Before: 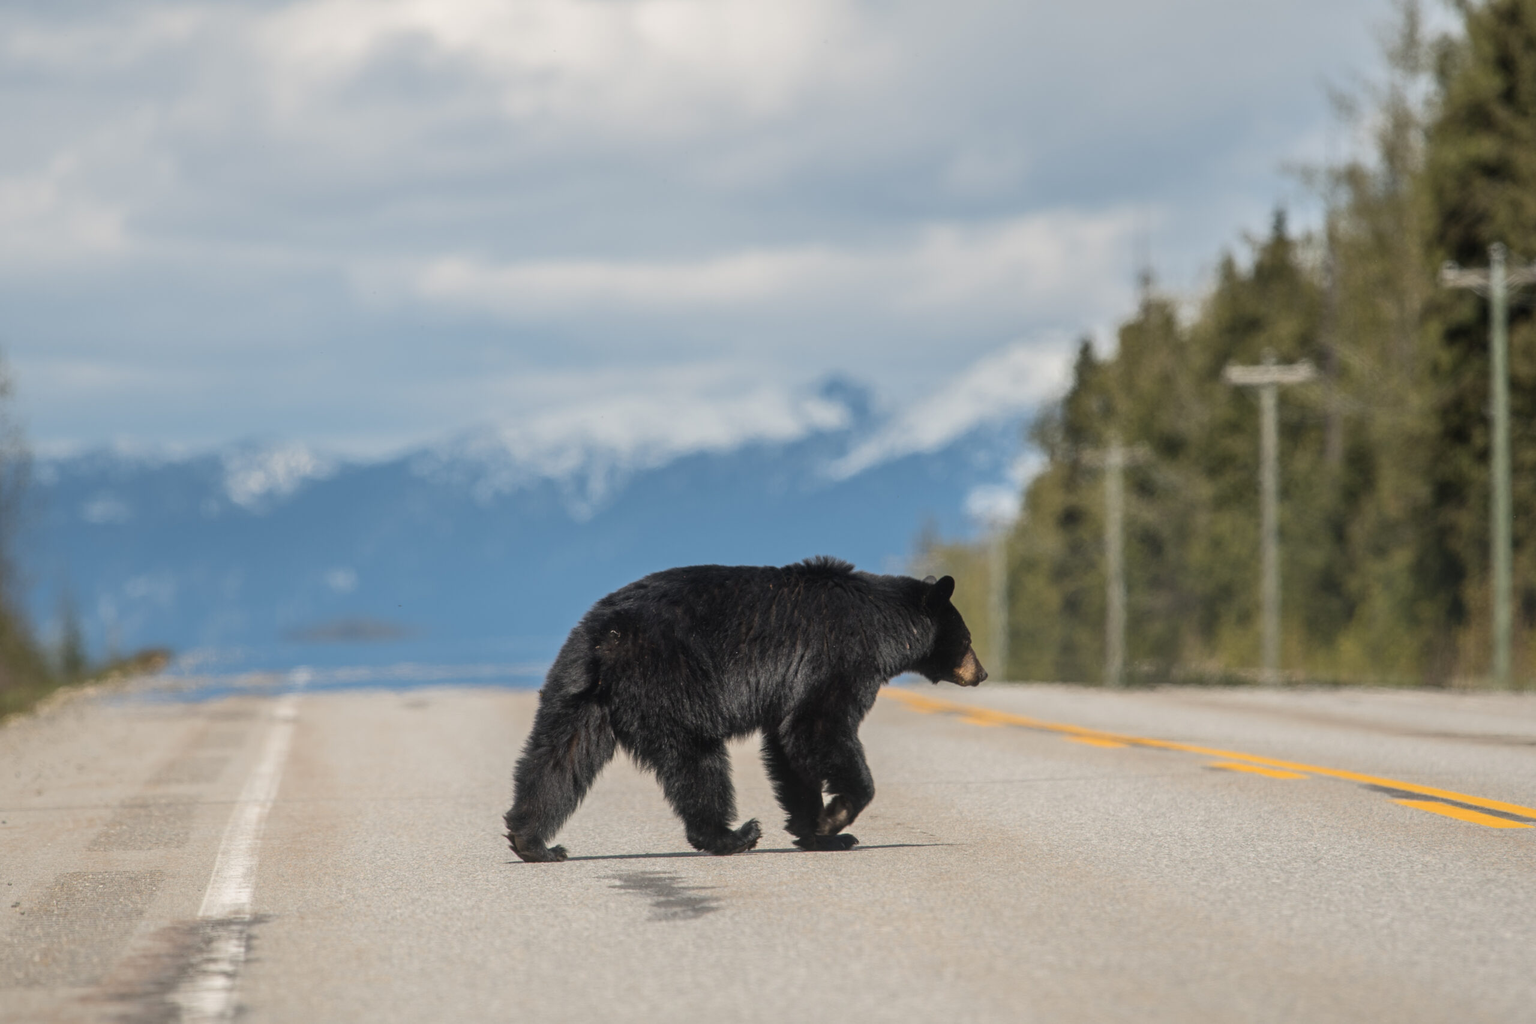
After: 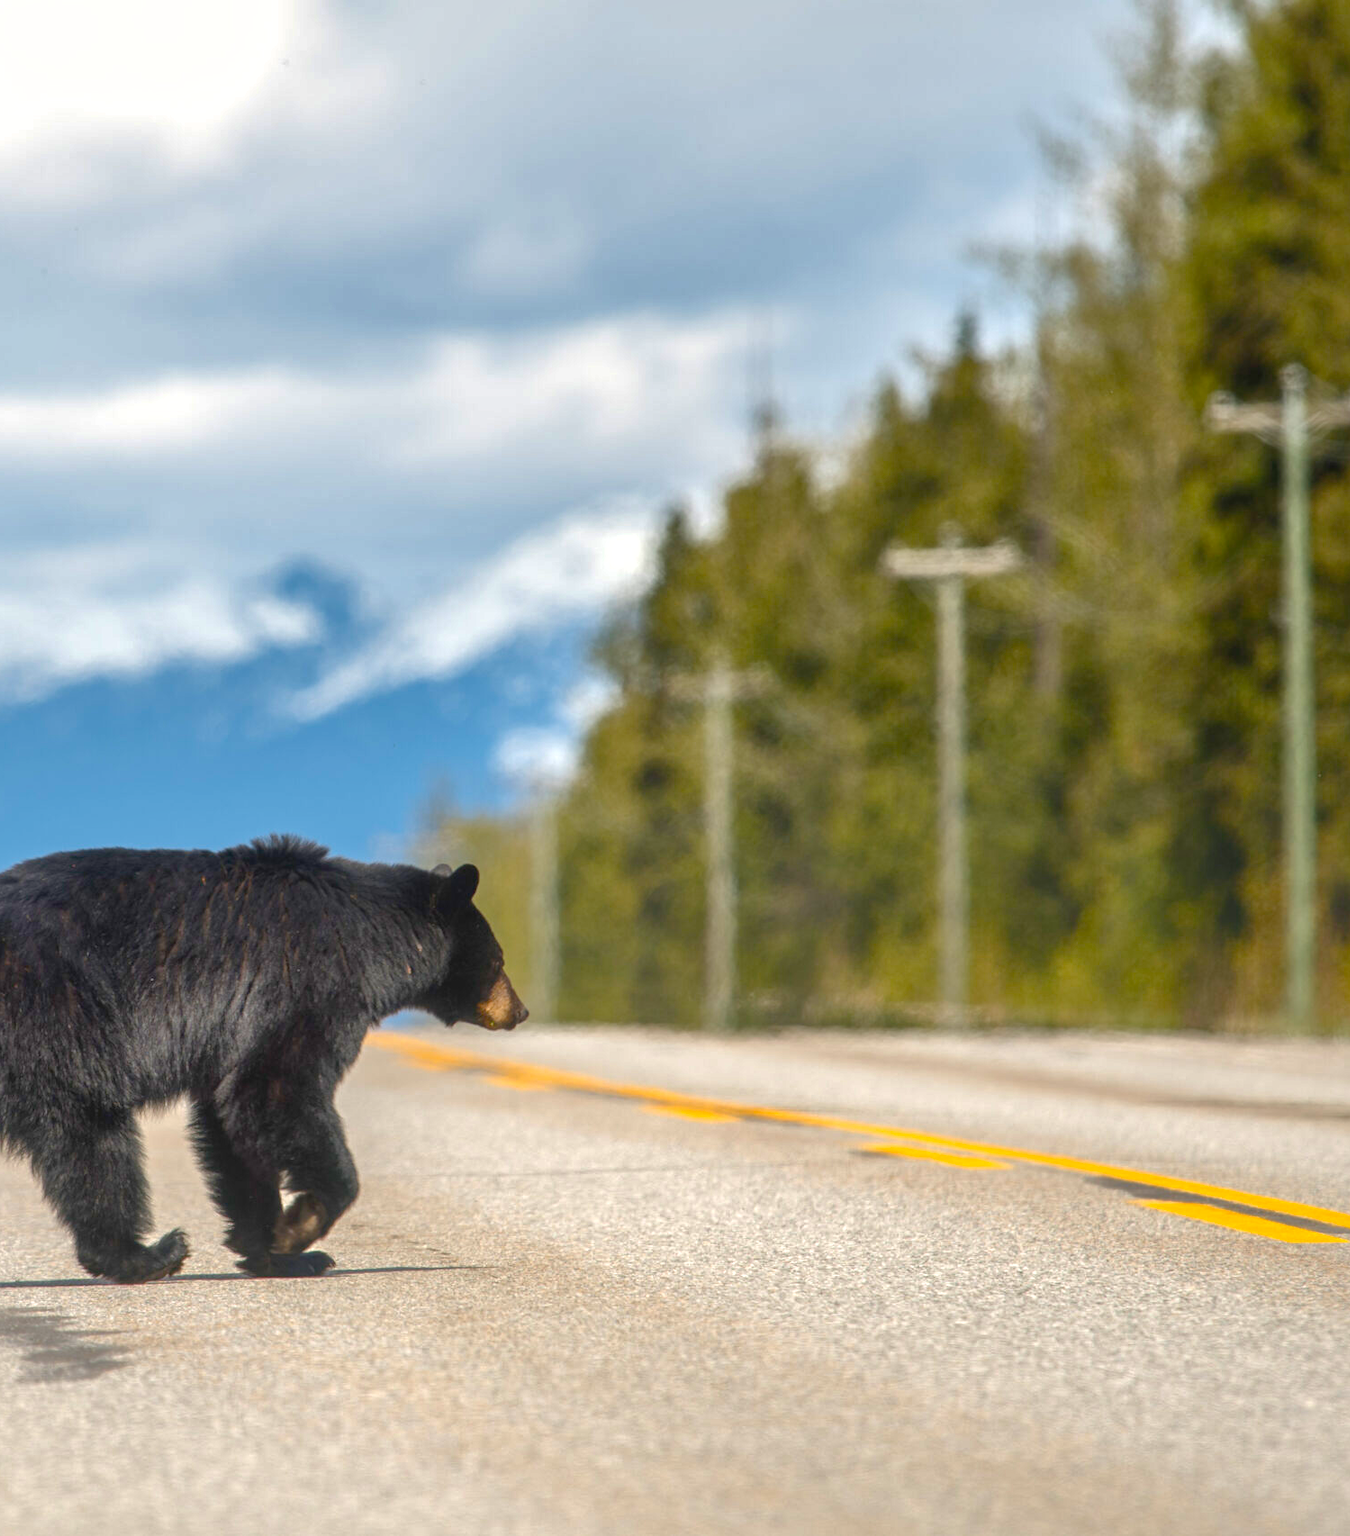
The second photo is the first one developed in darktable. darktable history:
shadows and highlights: on, module defaults
crop: left 41.402%
color balance rgb: linear chroma grading › shadows -2.2%, linear chroma grading › highlights -15%, linear chroma grading › global chroma -10%, linear chroma grading › mid-tones -10%, perceptual saturation grading › global saturation 45%, perceptual saturation grading › highlights -50%, perceptual saturation grading › shadows 30%, perceptual brilliance grading › global brilliance 18%, global vibrance 45%
tone equalizer: on, module defaults
